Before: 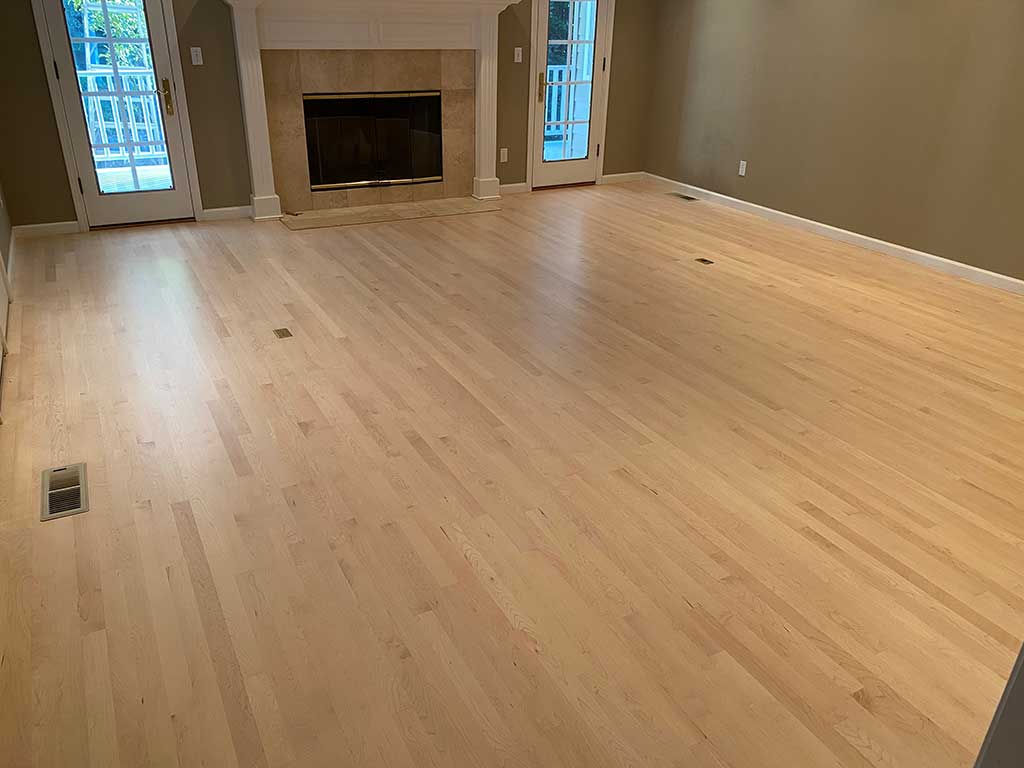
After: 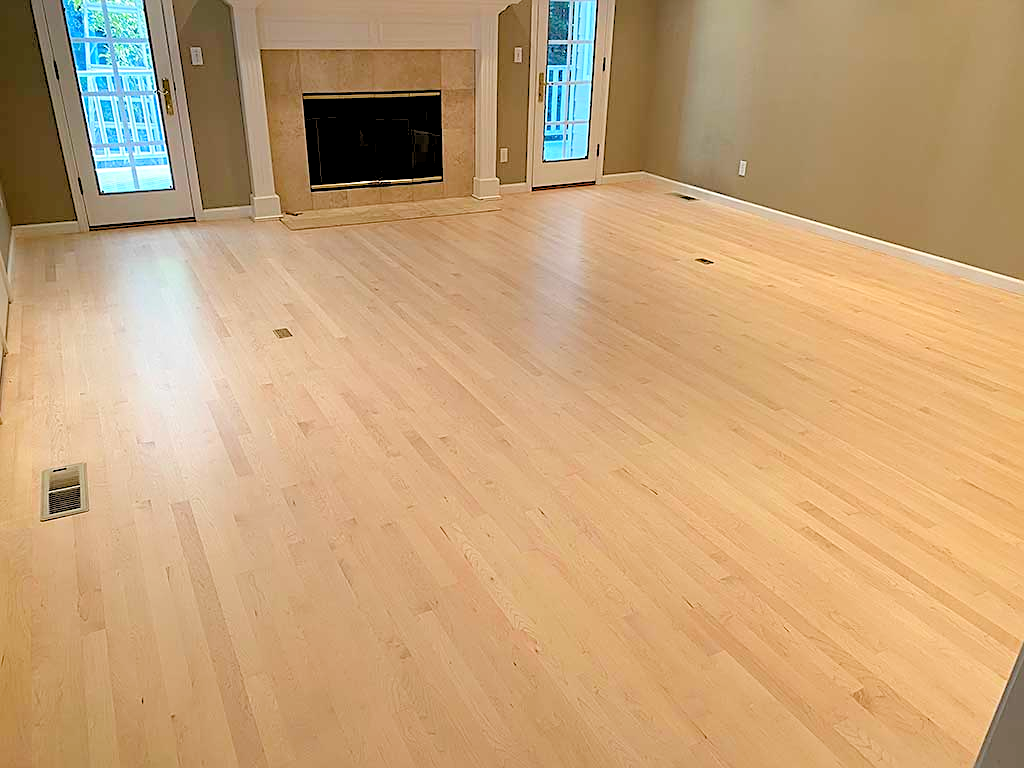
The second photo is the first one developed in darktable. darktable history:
rotate and perspective: automatic cropping off
levels: levels [0.072, 0.414, 0.976]
sharpen: on, module defaults
